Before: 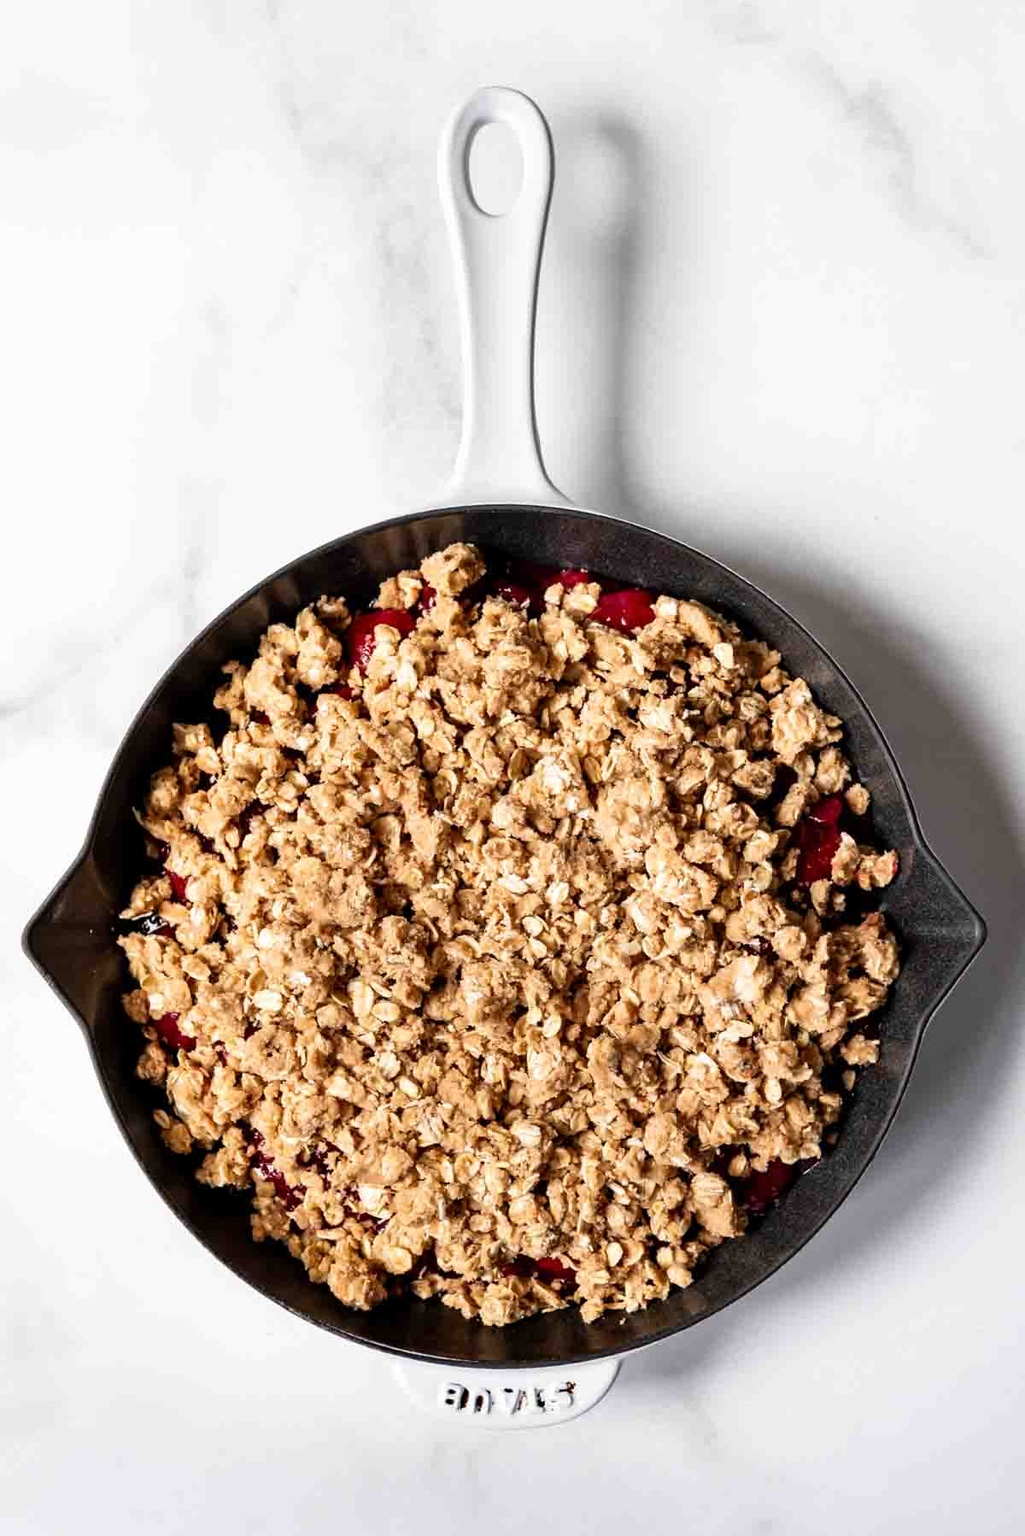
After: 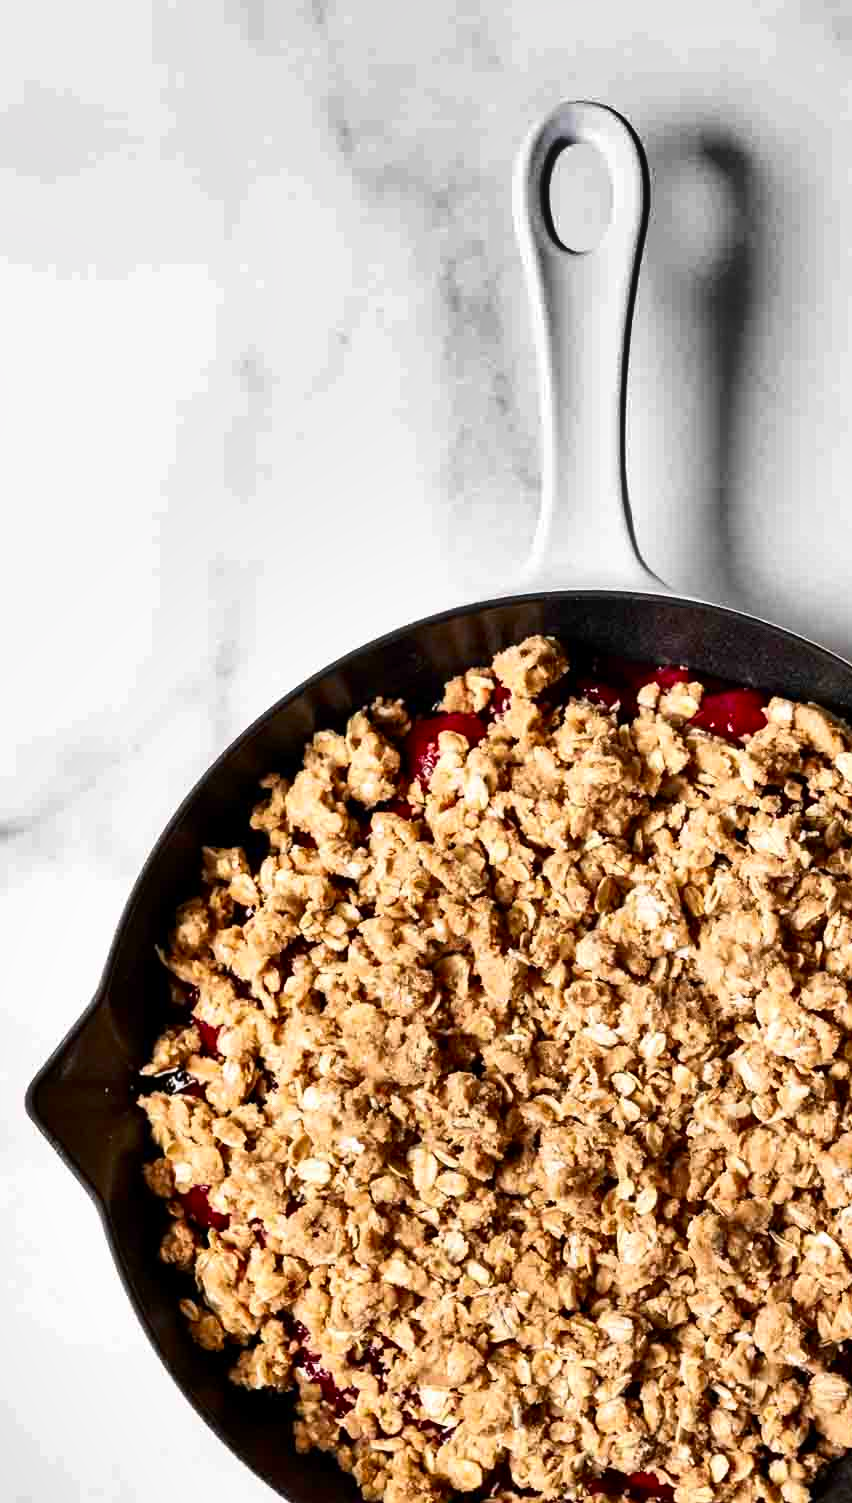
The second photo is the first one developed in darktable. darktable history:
contrast brightness saturation: contrast 0.154, brightness -0.015, saturation 0.096
crop: right 28.969%, bottom 16.377%
shadows and highlights: radius 109.53, shadows 40.47, highlights -71.53, low approximation 0.01, soften with gaussian
